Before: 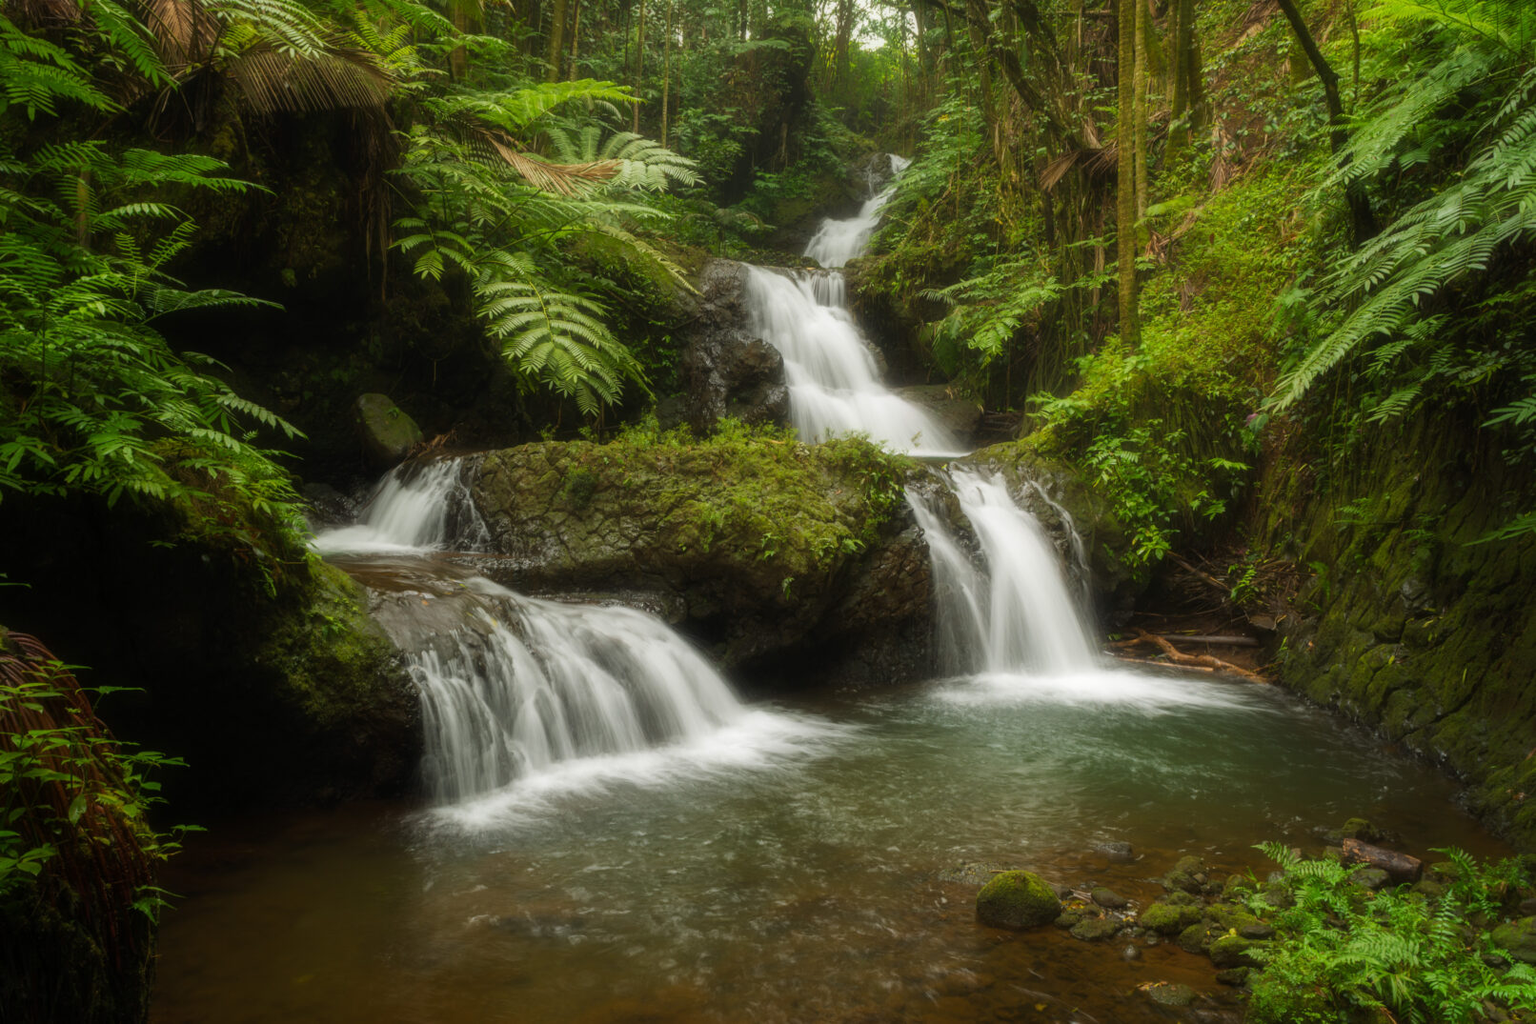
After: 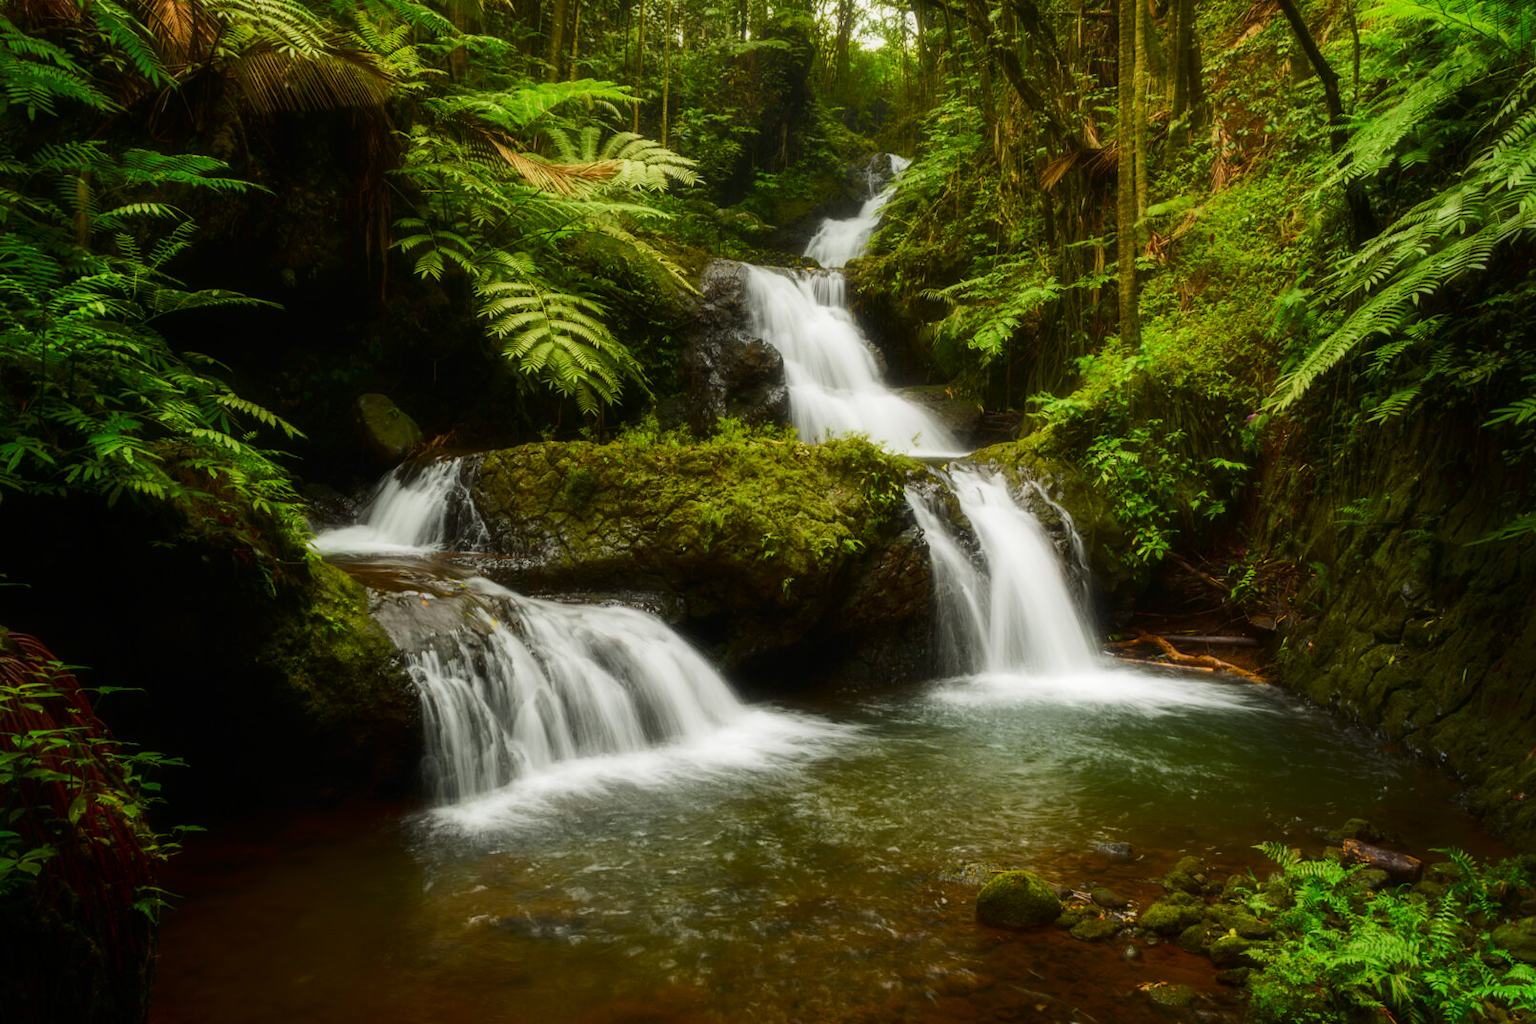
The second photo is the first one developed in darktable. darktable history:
tone curve: curves: ch0 [(0, 0) (0.126, 0.061) (0.338, 0.285) (0.494, 0.518) (0.703, 0.762) (1, 1)]; ch1 [(0, 0) (0.364, 0.322) (0.443, 0.441) (0.5, 0.501) (0.55, 0.578) (1, 1)]; ch2 [(0, 0) (0.44, 0.424) (0.501, 0.499) (0.557, 0.564) (0.613, 0.682) (0.707, 0.746) (1, 1)], color space Lab, independent channels, preserve colors none
